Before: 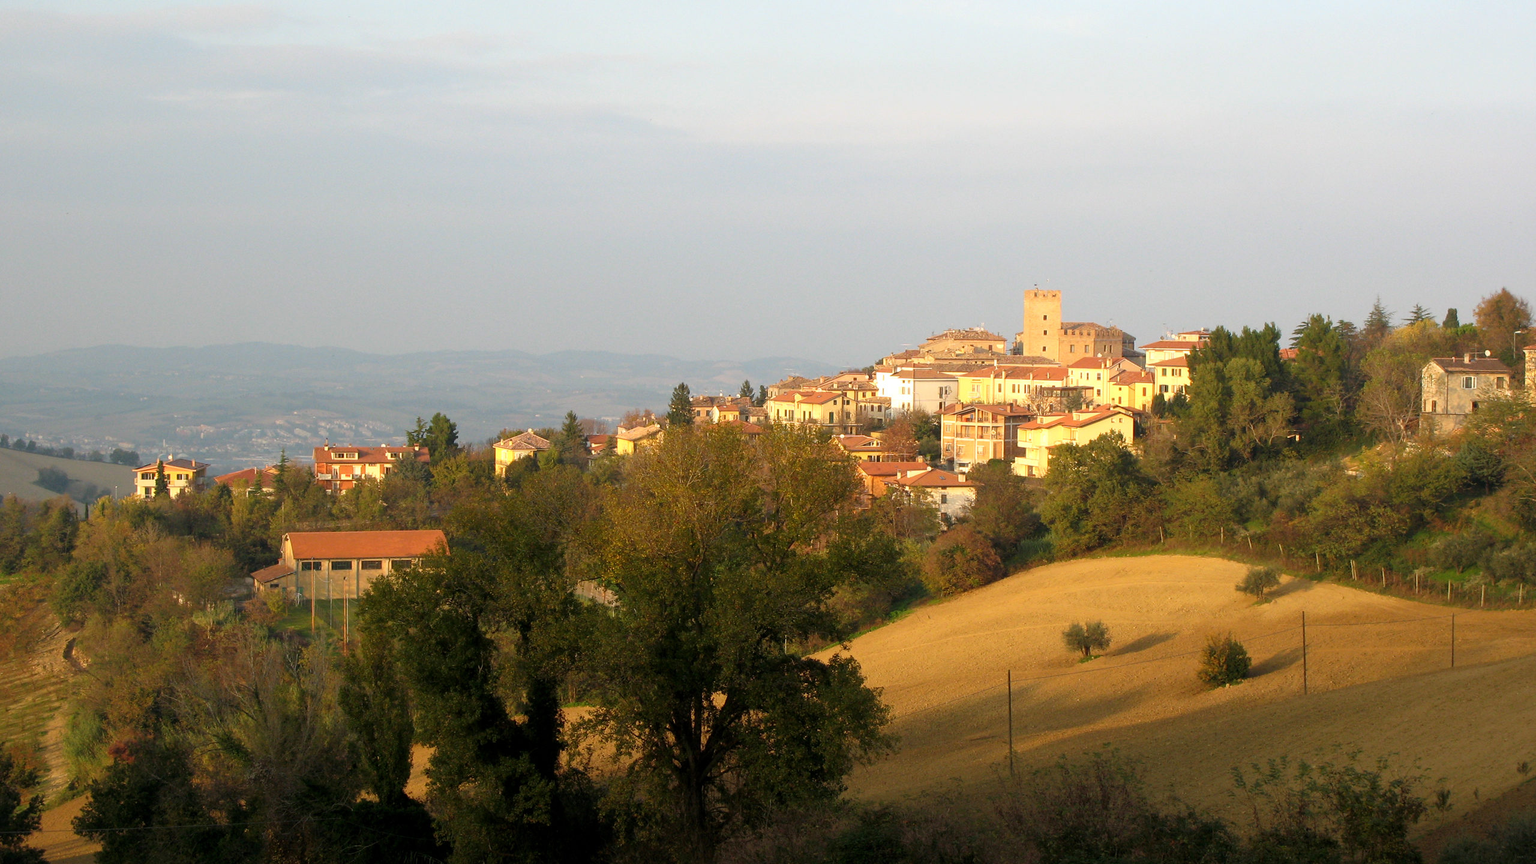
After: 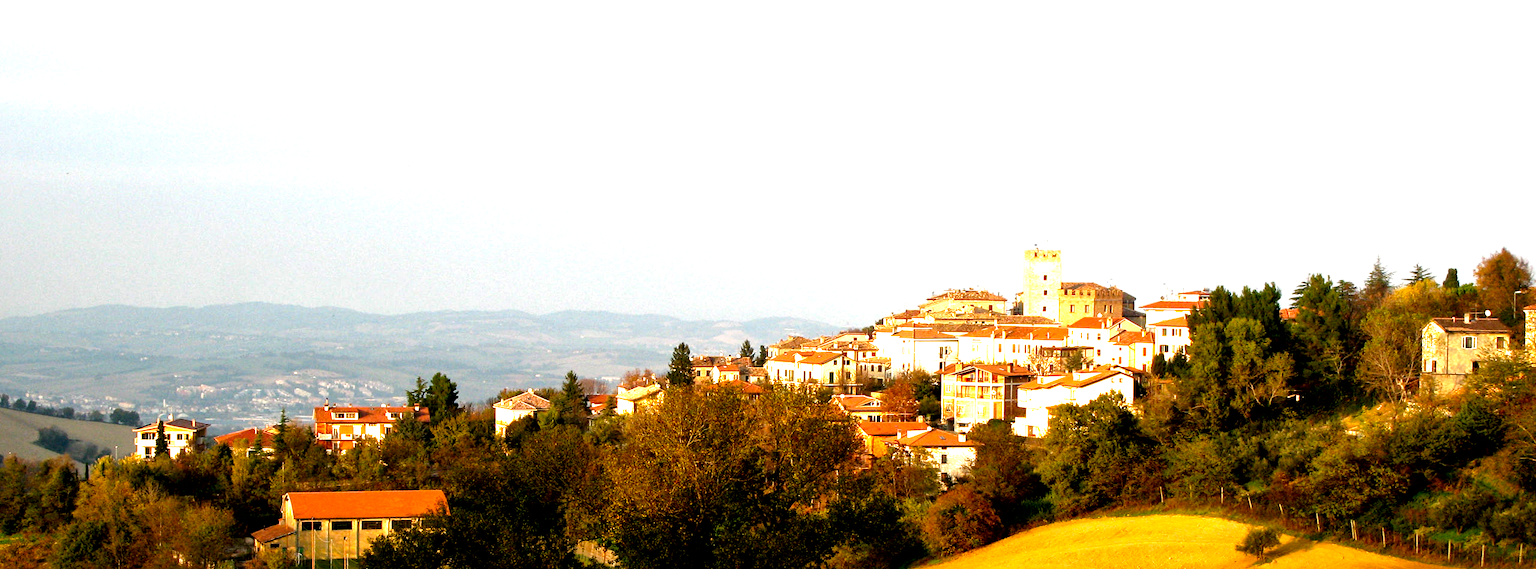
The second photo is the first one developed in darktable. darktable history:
local contrast: mode bilateral grid, contrast 26, coarseness 60, detail 151%, midtone range 0.2
crop and rotate: top 4.711%, bottom 29.366%
filmic rgb: black relative exposure -8.22 EV, white relative exposure 2.24 EV, hardness 7.09, latitude 85.08%, contrast 1.699, highlights saturation mix -3.49%, shadows ↔ highlights balance -2.38%, add noise in highlights 0.002, preserve chrominance no, color science v3 (2019), use custom middle-gray values true, contrast in highlights soft
exposure: black level correction 0.007, exposure 0.158 EV, compensate exposure bias true, compensate highlight preservation false
